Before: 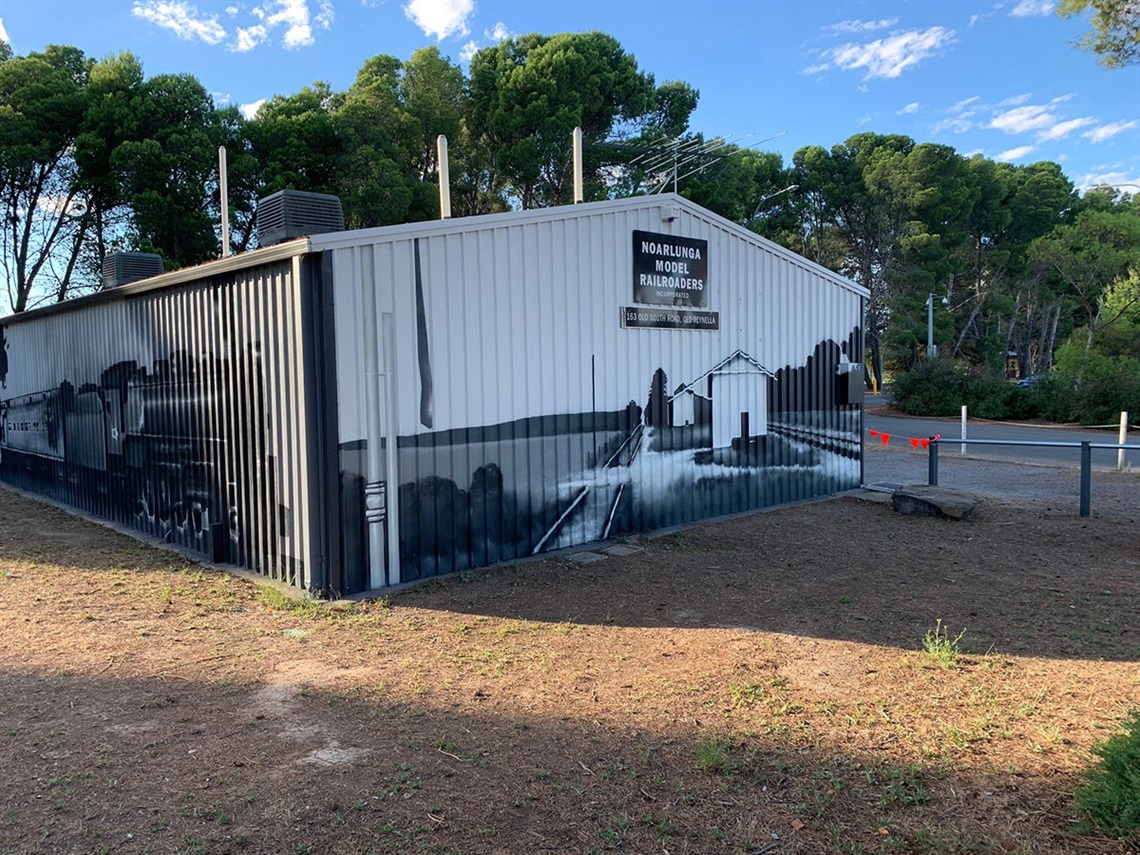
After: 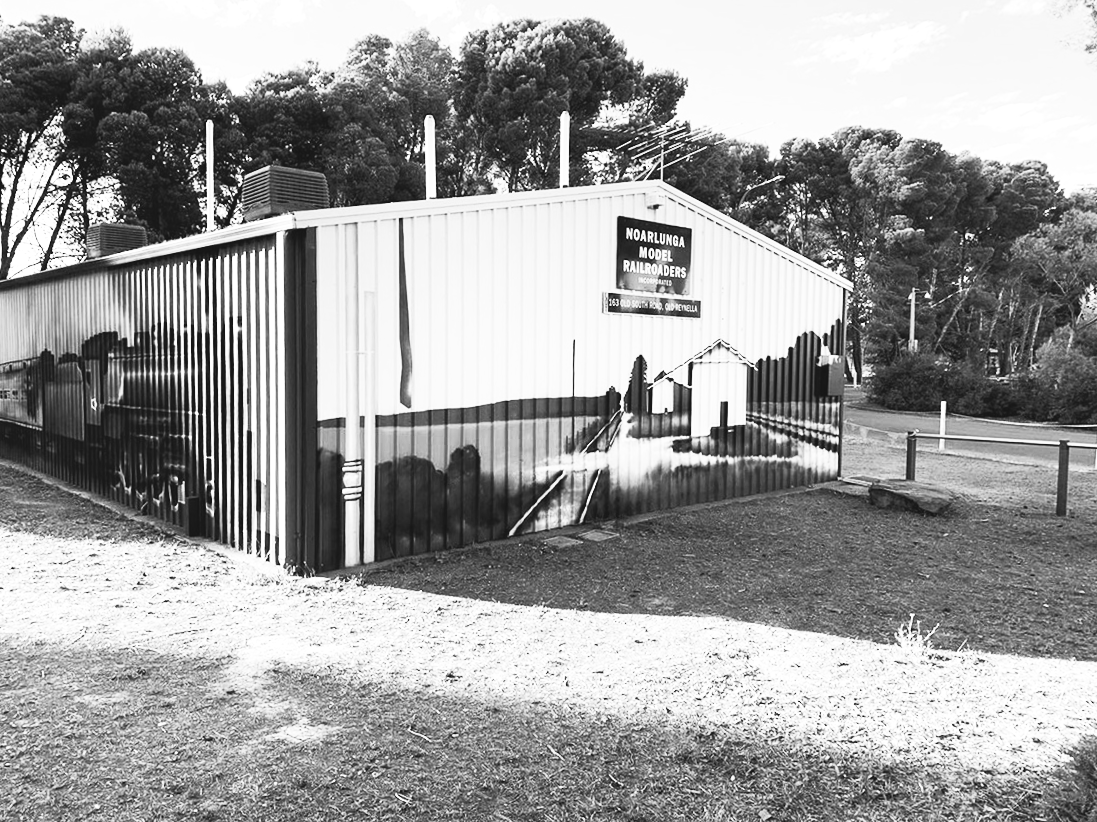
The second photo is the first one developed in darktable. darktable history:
base curve: curves: ch0 [(0, 0) (0.303, 0.277) (1, 1)]
crop and rotate: angle -1.69°
color balance: lift [1.003, 0.993, 1.001, 1.007], gamma [1.018, 1.072, 0.959, 0.928], gain [0.974, 0.873, 1.031, 1.127]
contrast brightness saturation: contrast 0.53, brightness 0.47, saturation -1
exposure: black level correction 0, exposure 0.7 EV, compensate exposure bias true, compensate highlight preservation false
